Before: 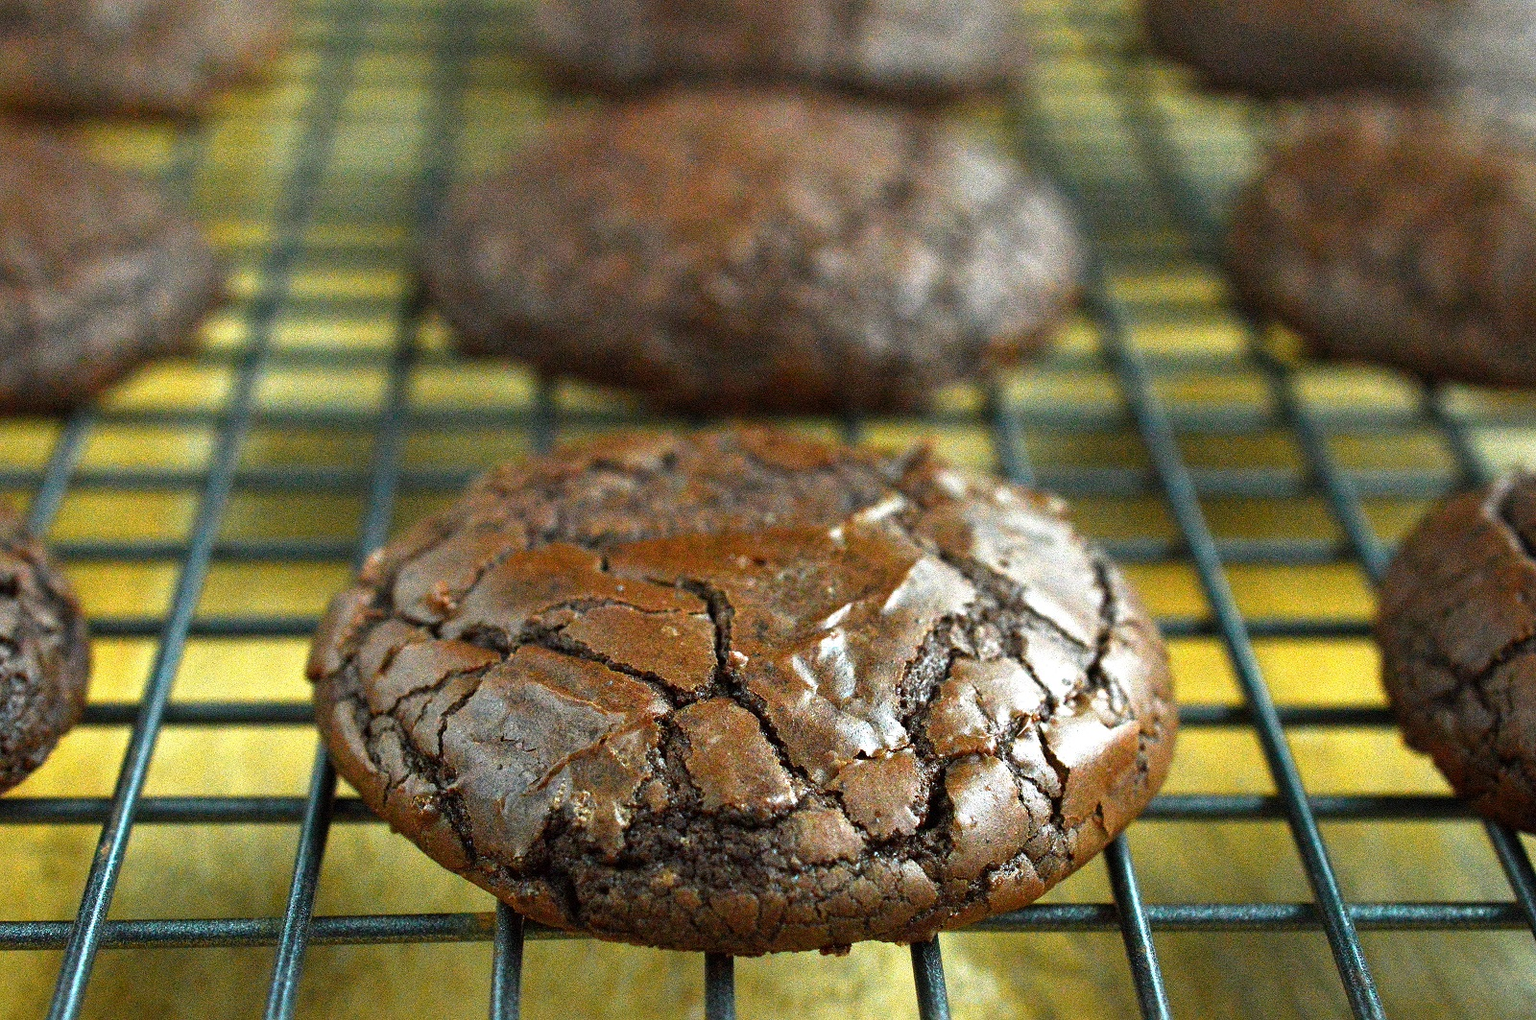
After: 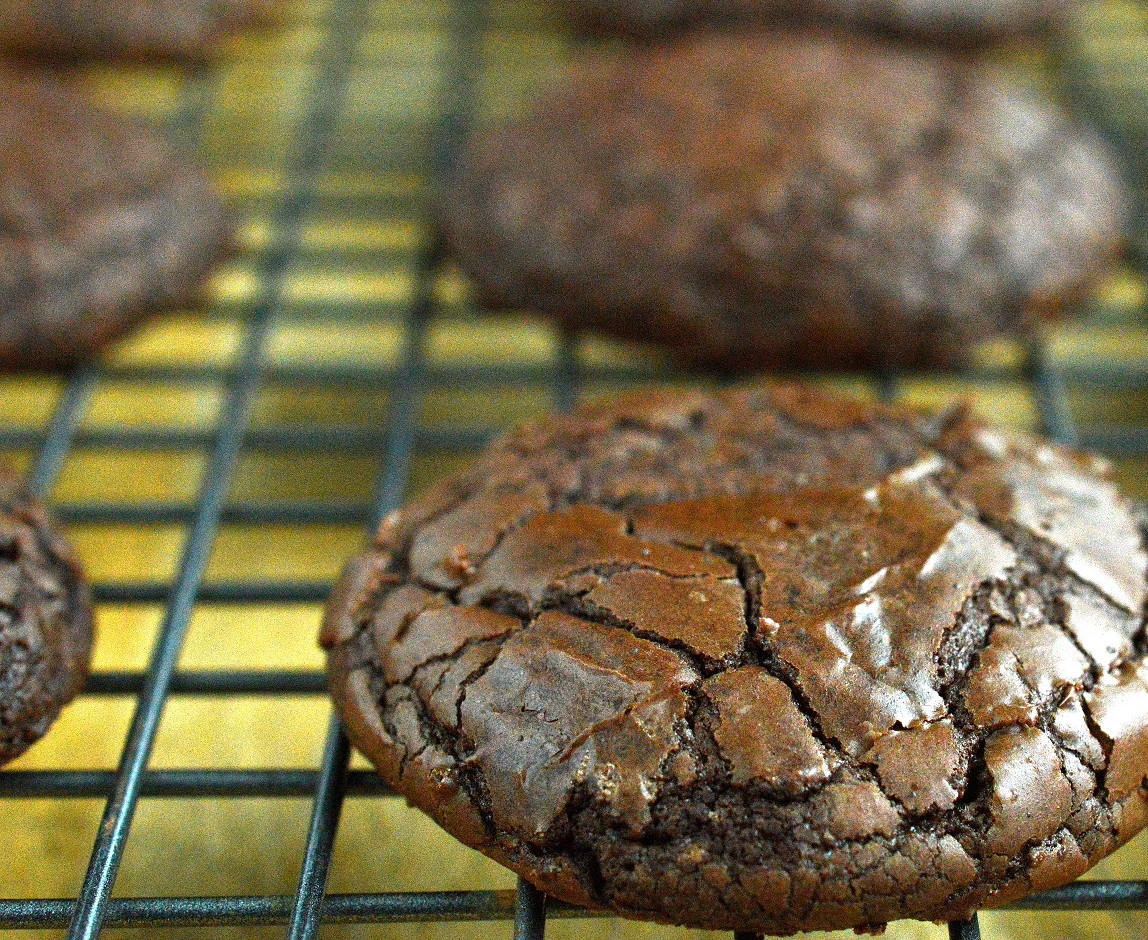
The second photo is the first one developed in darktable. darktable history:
crop: top 5.81%, right 27.904%, bottom 5.716%
color correction: highlights b* -0.056, saturation 0.98
